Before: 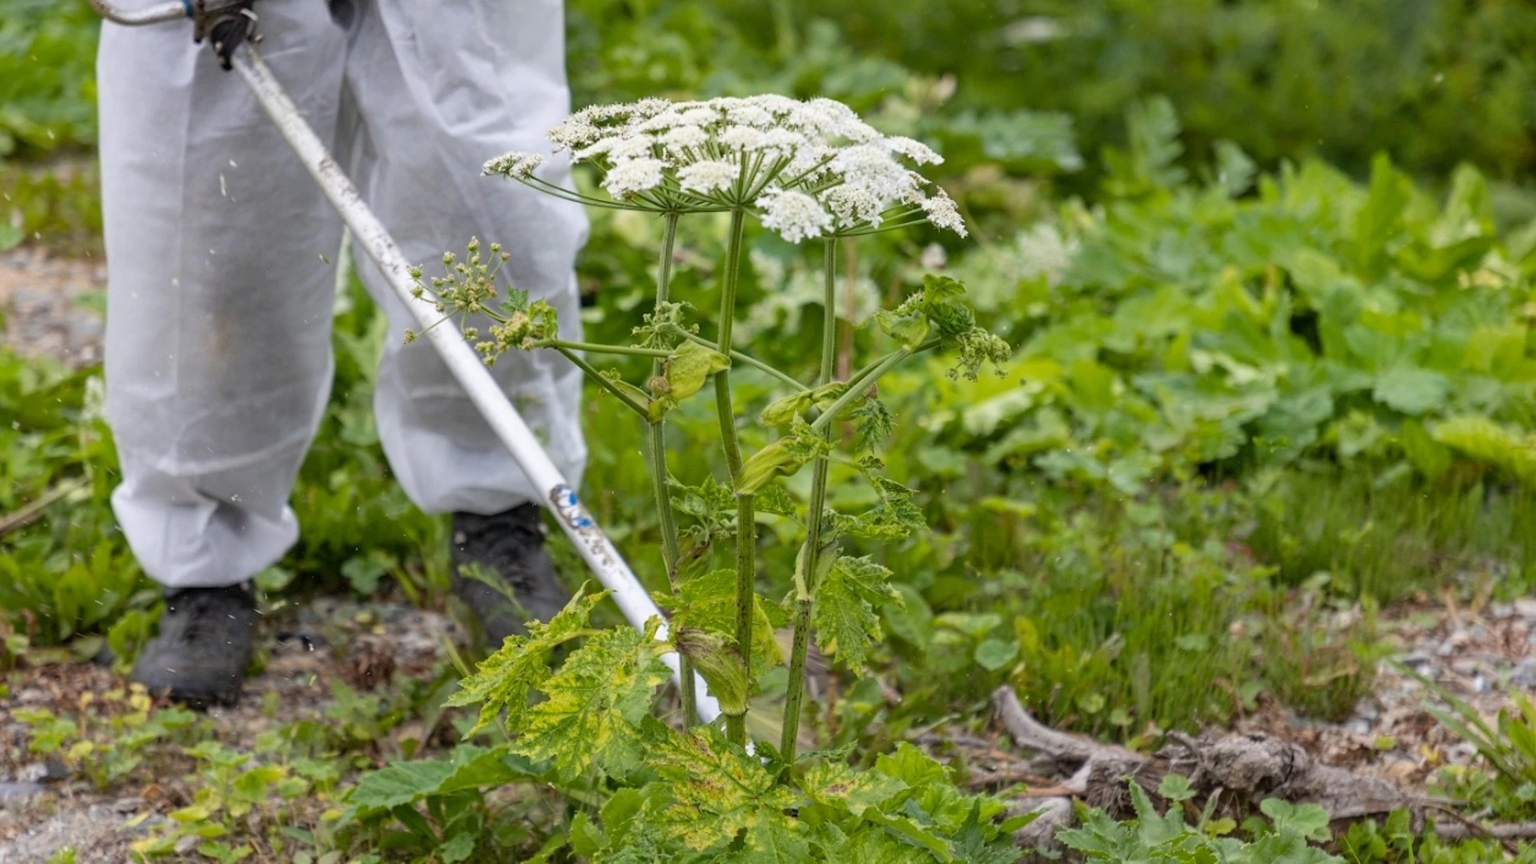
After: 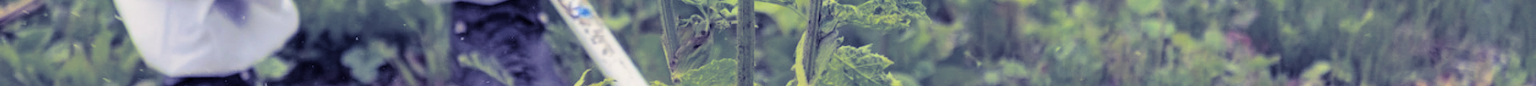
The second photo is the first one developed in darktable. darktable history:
split-toning: shadows › hue 242.67°, shadows › saturation 0.733, highlights › hue 45.33°, highlights › saturation 0.667, balance -53.304, compress 21.15%
filmic rgb: black relative exposure -15 EV, white relative exposure 3 EV, threshold 6 EV, target black luminance 0%, hardness 9.27, latitude 99%, contrast 0.912, shadows ↔ highlights balance 0.505%, add noise in highlights 0, color science v3 (2019), use custom middle-gray values true, iterations of high-quality reconstruction 0, contrast in highlights soft, enable highlight reconstruction true
crop and rotate: top 59.084%, bottom 30.916%
contrast brightness saturation: contrast 0.1, brightness 0.3, saturation 0.14
